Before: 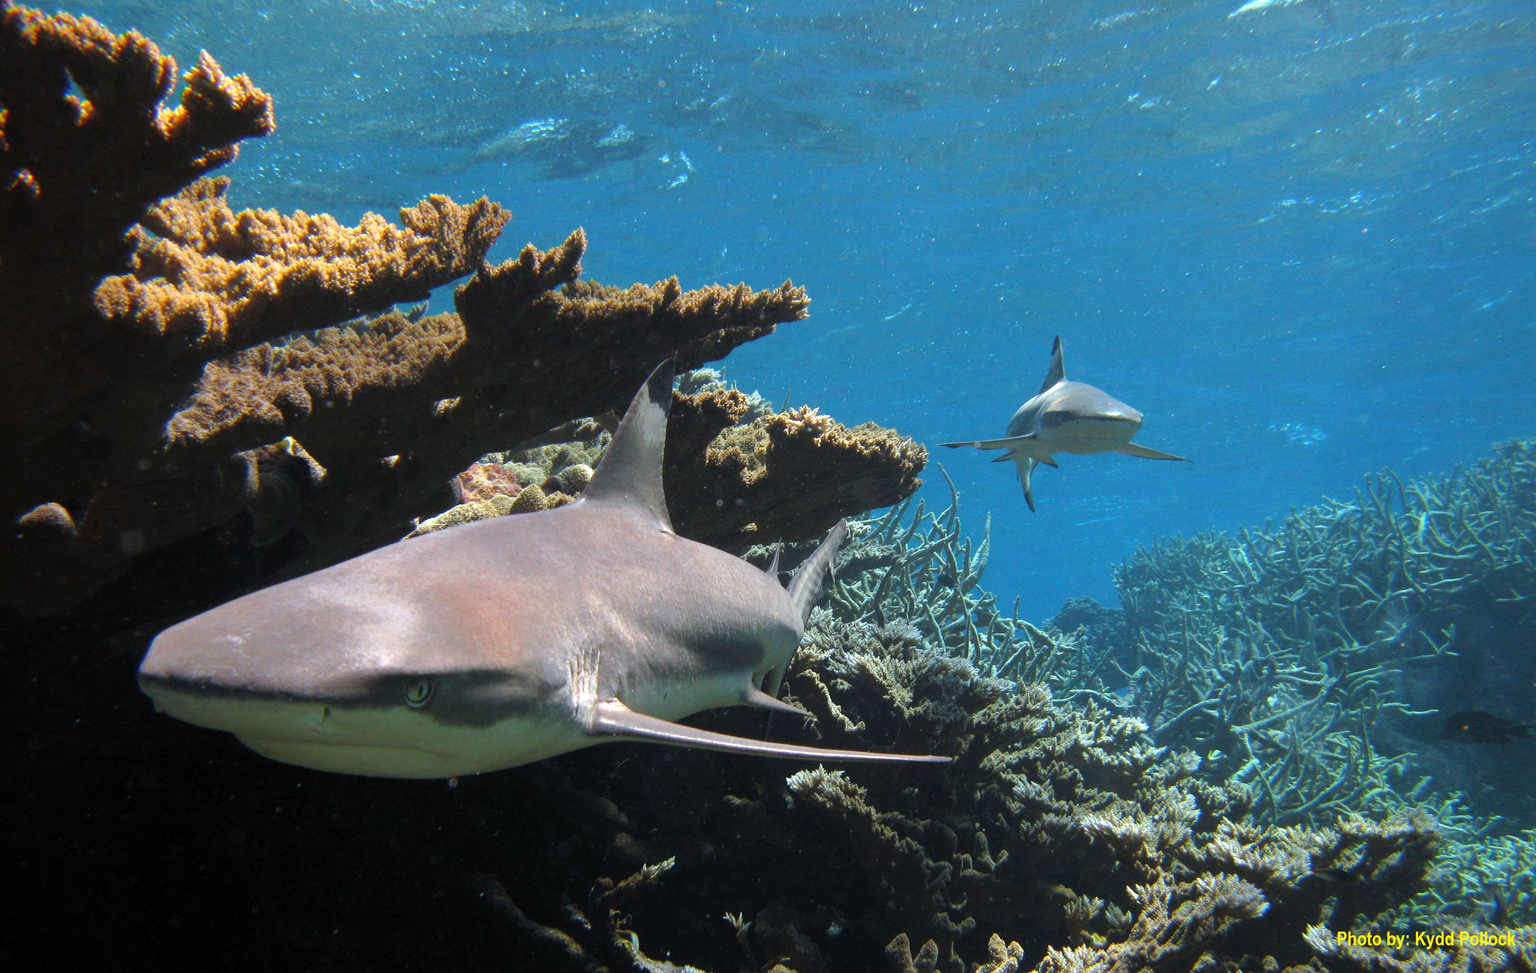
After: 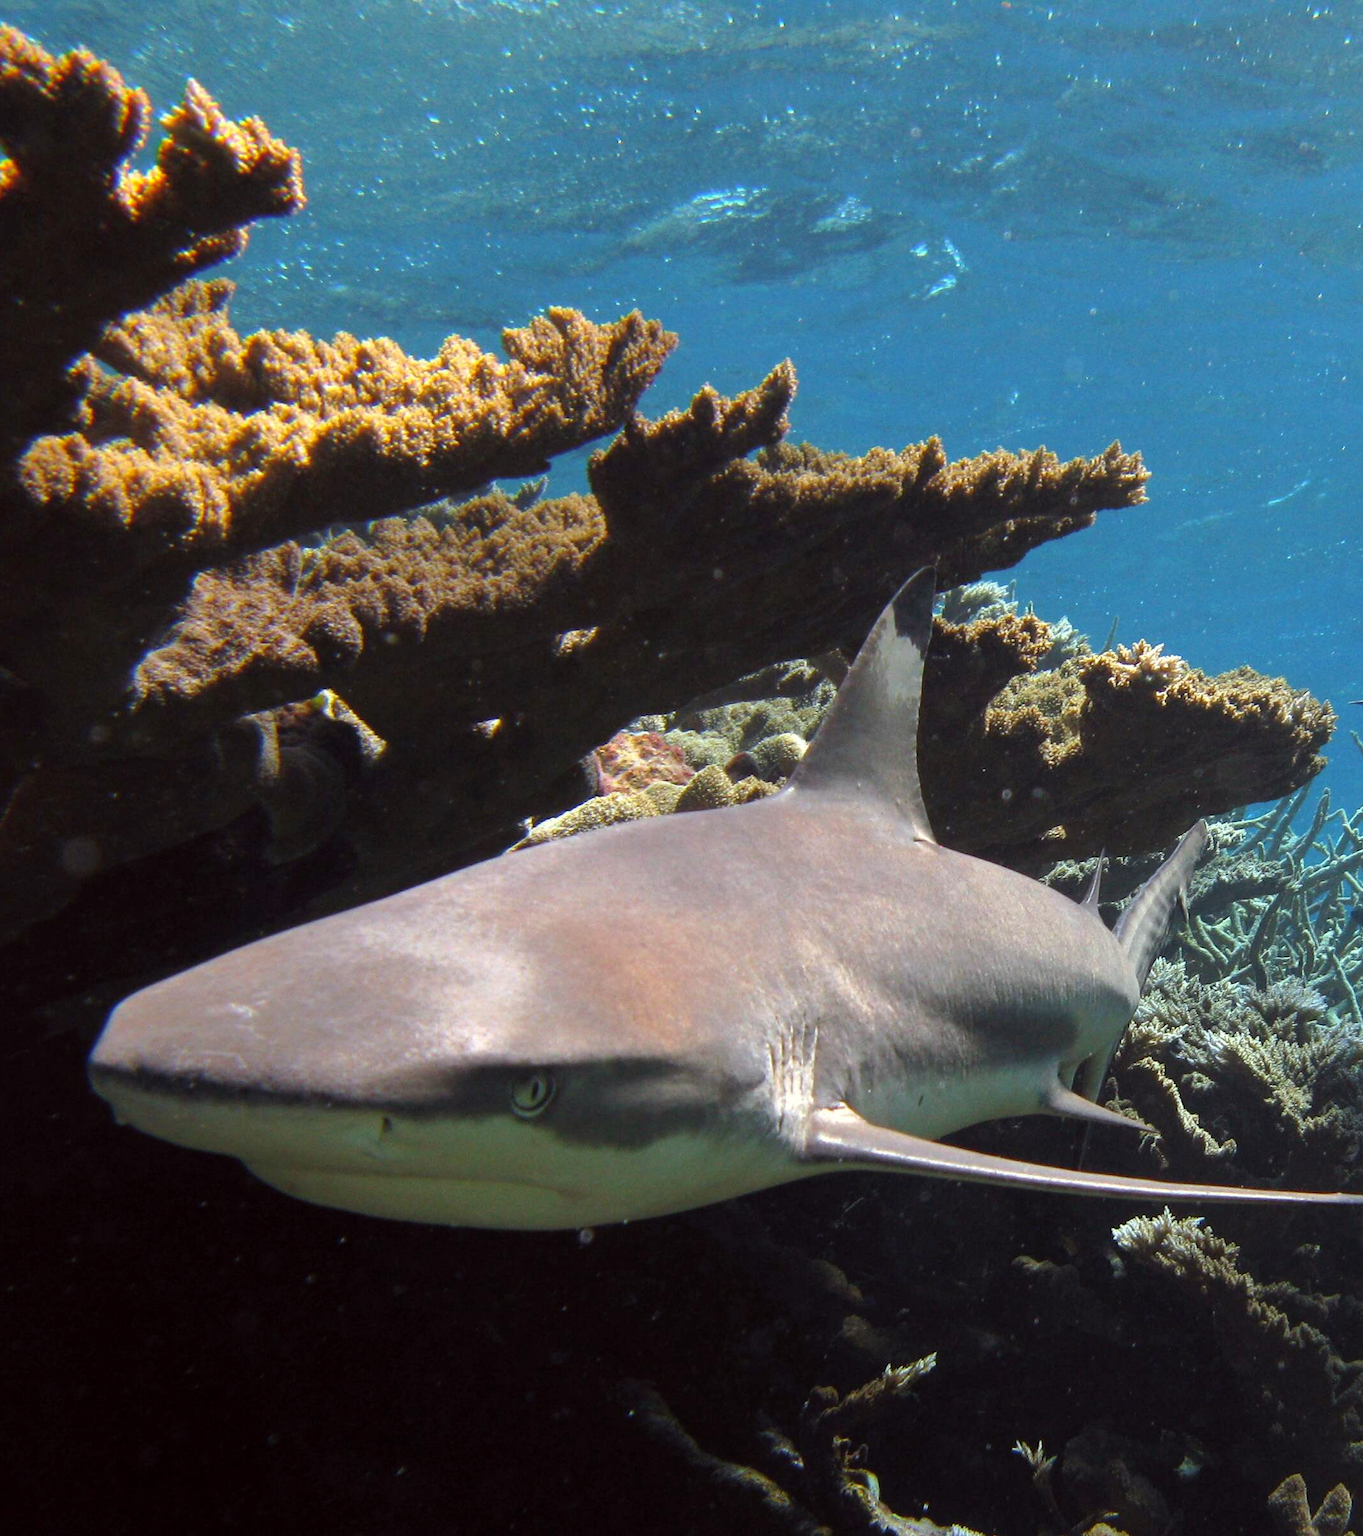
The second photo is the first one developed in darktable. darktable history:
color correction: highlights a* -1.09, highlights b* 4.46, shadows a* 3.52
crop: left 5.345%, right 38.408%
